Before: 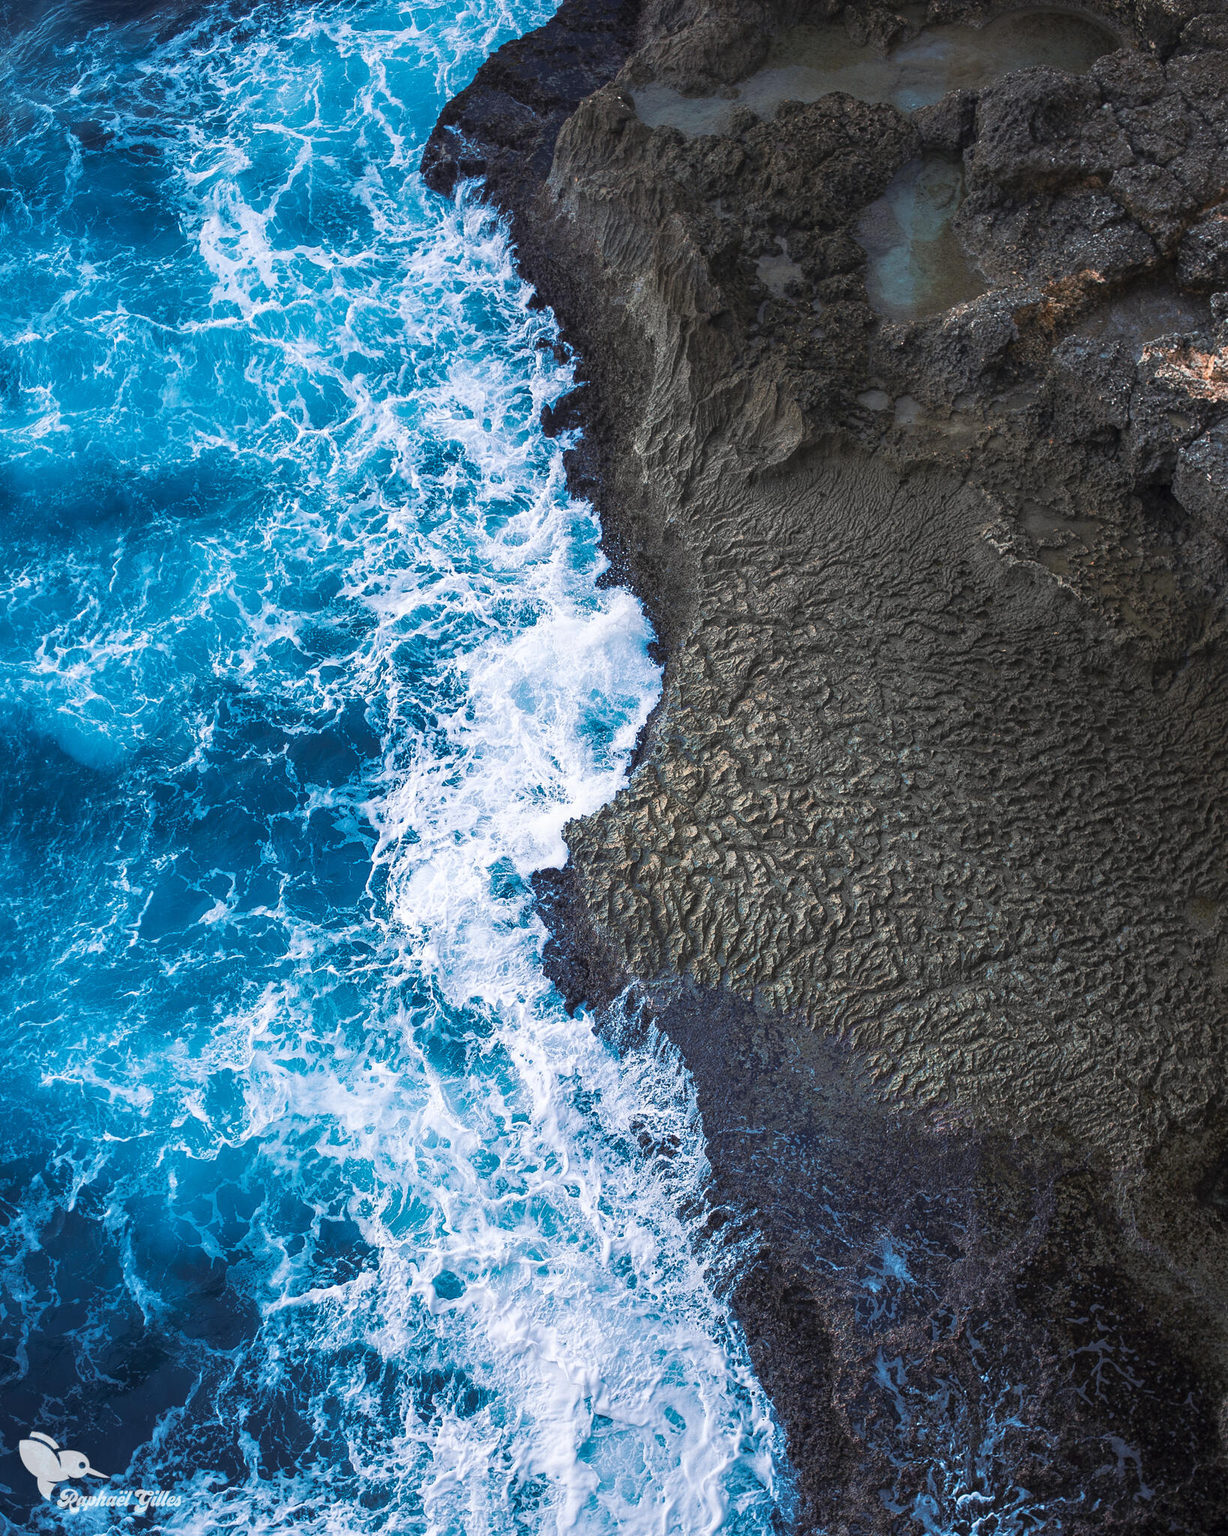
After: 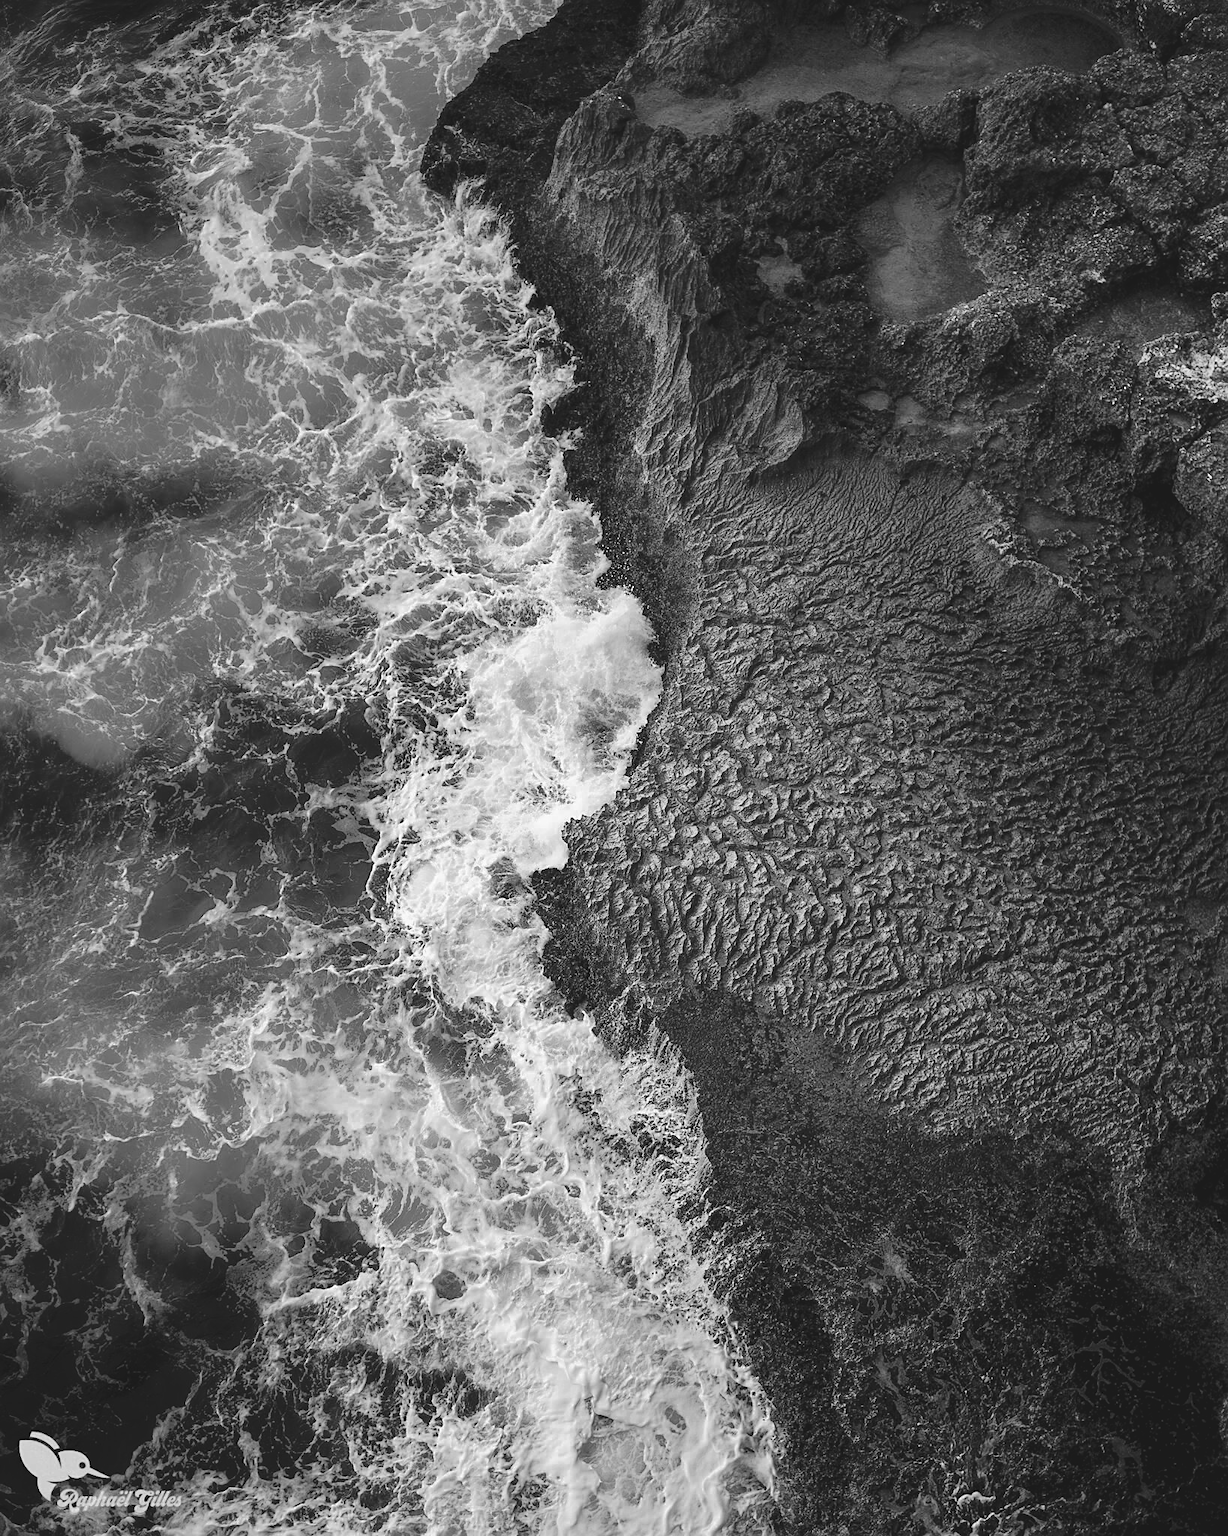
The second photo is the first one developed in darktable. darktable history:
contrast equalizer: octaves 7, y [[0.502, 0.505, 0.512, 0.529, 0.564, 0.588], [0.5 ×6], [0.502, 0.505, 0.512, 0.529, 0.564, 0.588], [0, 0.001, 0.001, 0.004, 0.008, 0.011], [0, 0.001, 0.001, 0.004, 0.008, 0.011]], mix -1
color zones: curves: ch0 [(0.002, 0.593) (0.143, 0.417) (0.285, 0.541) (0.455, 0.289) (0.608, 0.327) (0.727, 0.283) (0.869, 0.571) (1, 0.603)]; ch1 [(0, 0) (0.143, 0) (0.286, 0) (0.429, 0) (0.571, 0) (0.714, 0) (0.857, 0)]
sharpen: on, module defaults
tone curve: curves: ch0 [(0, 0) (0.003, 0.096) (0.011, 0.097) (0.025, 0.096) (0.044, 0.099) (0.069, 0.109) (0.1, 0.129) (0.136, 0.149) (0.177, 0.176) (0.224, 0.22) (0.277, 0.288) (0.335, 0.385) (0.399, 0.49) (0.468, 0.581) (0.543, 0.661) (0.623, 0.729) (0.709, 0.79) (0.801, 0.849) (0.898, 0.912) (1, 1)], preserve colors none
